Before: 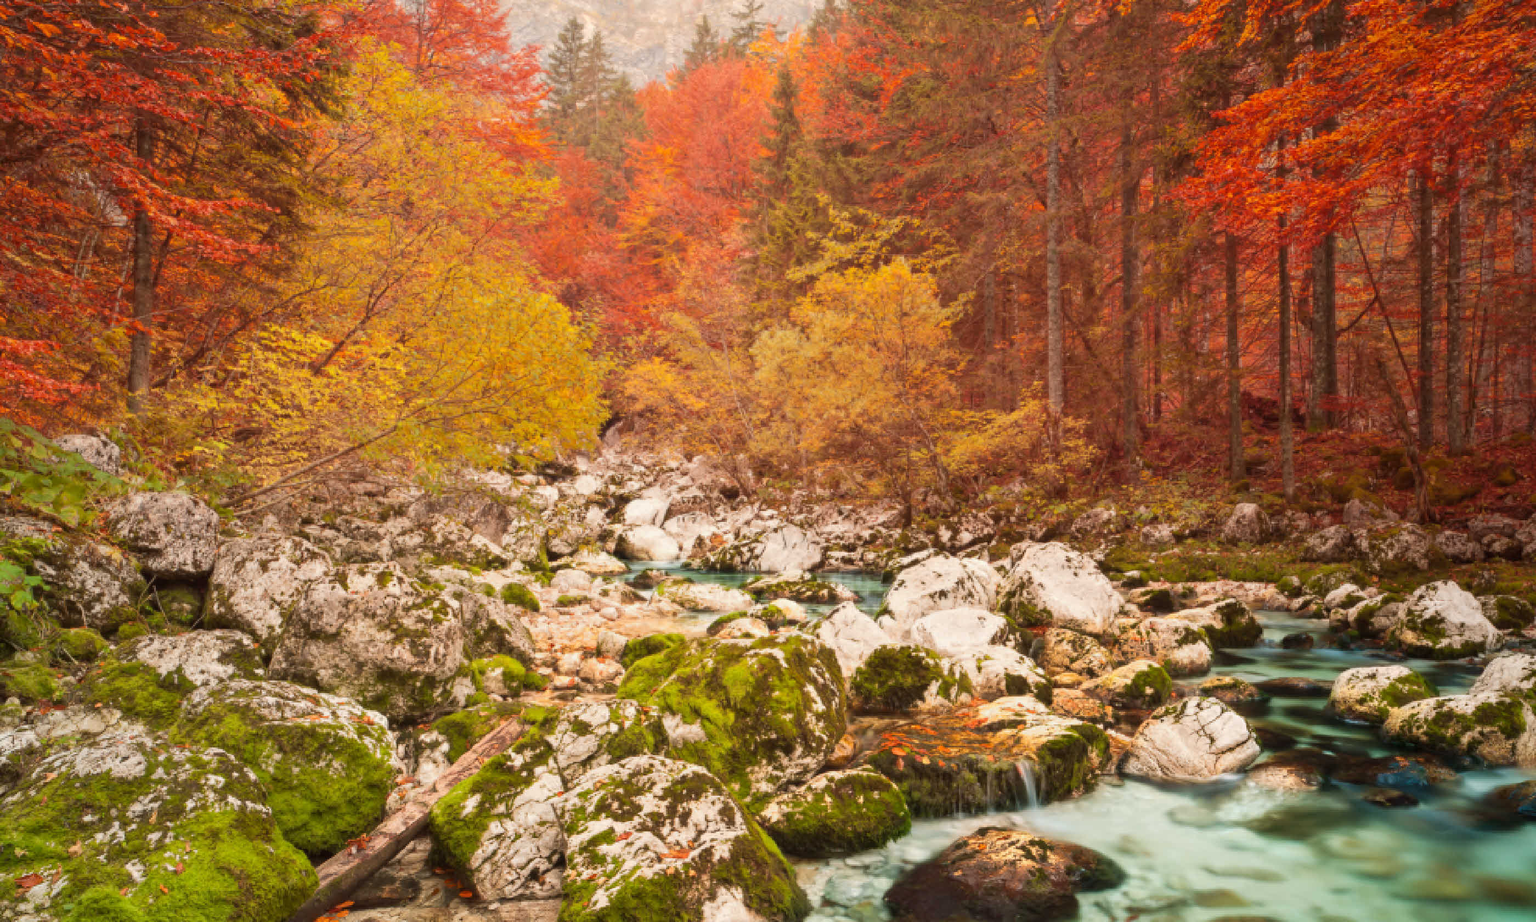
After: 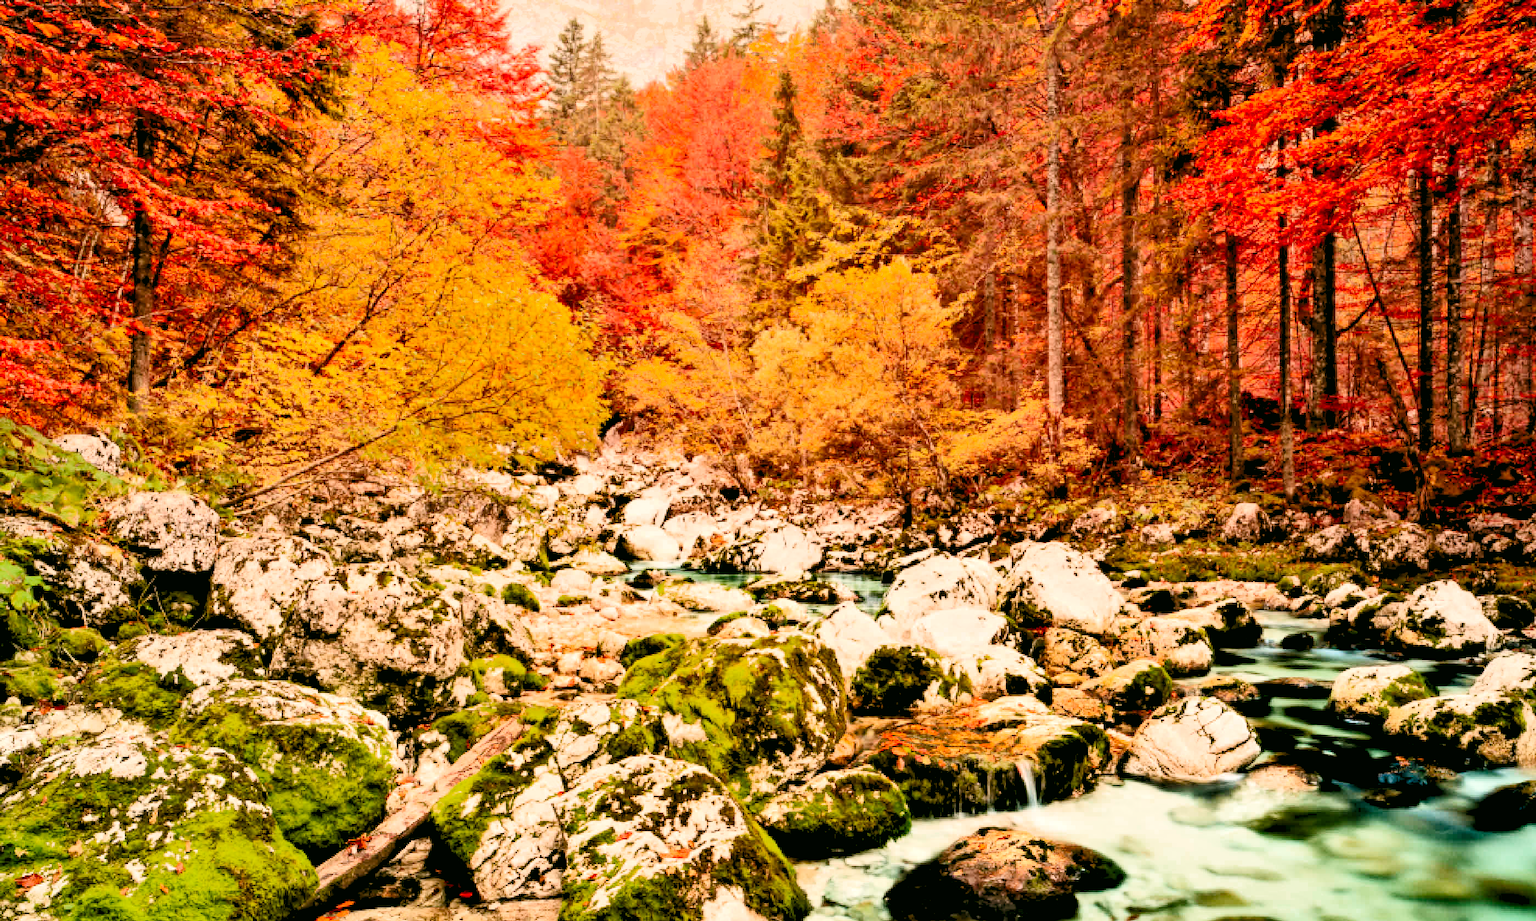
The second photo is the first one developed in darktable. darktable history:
contrast brightness saturation: contrast 0.28
exposure: exposure 0.2 EV, compensate highlight preservation false
shadows and highlights: shadows 49, highlights -41, soften with gaussian
tone curve: curves: ch0 [(0, 0) (0.004, 0.001) (0.133, 0.112) (0.325, 0.362) (0.832, 0.893) (1, 1)], color space Lab, linked channels, preserve colors none
color correction: highlights a* 4.02, highlights b* 4.98, shadows a* -7.55, shadows b* 4.98
contrast equalizer: y [[0.601, 0.6, 0.598, 0.598, 0.6, 0.601], [0.5 ×6], [0.5 ×6], [0 ×6], [0 ×6]]
local contrast: mode bilateral grid, contrast 20, coarseness 50, detail 120%, midtone range 0.2
color zones: curves: ch0 [(0, 0.425) (0.143, 0.422) (0.286, 0.42) (0.429, 0.419) (0.571, 0.419) (0.714, 0.42) (0.857, 0.422) (1, 0.425)]
levels: levels [0.072, 0.414, 0.976]
